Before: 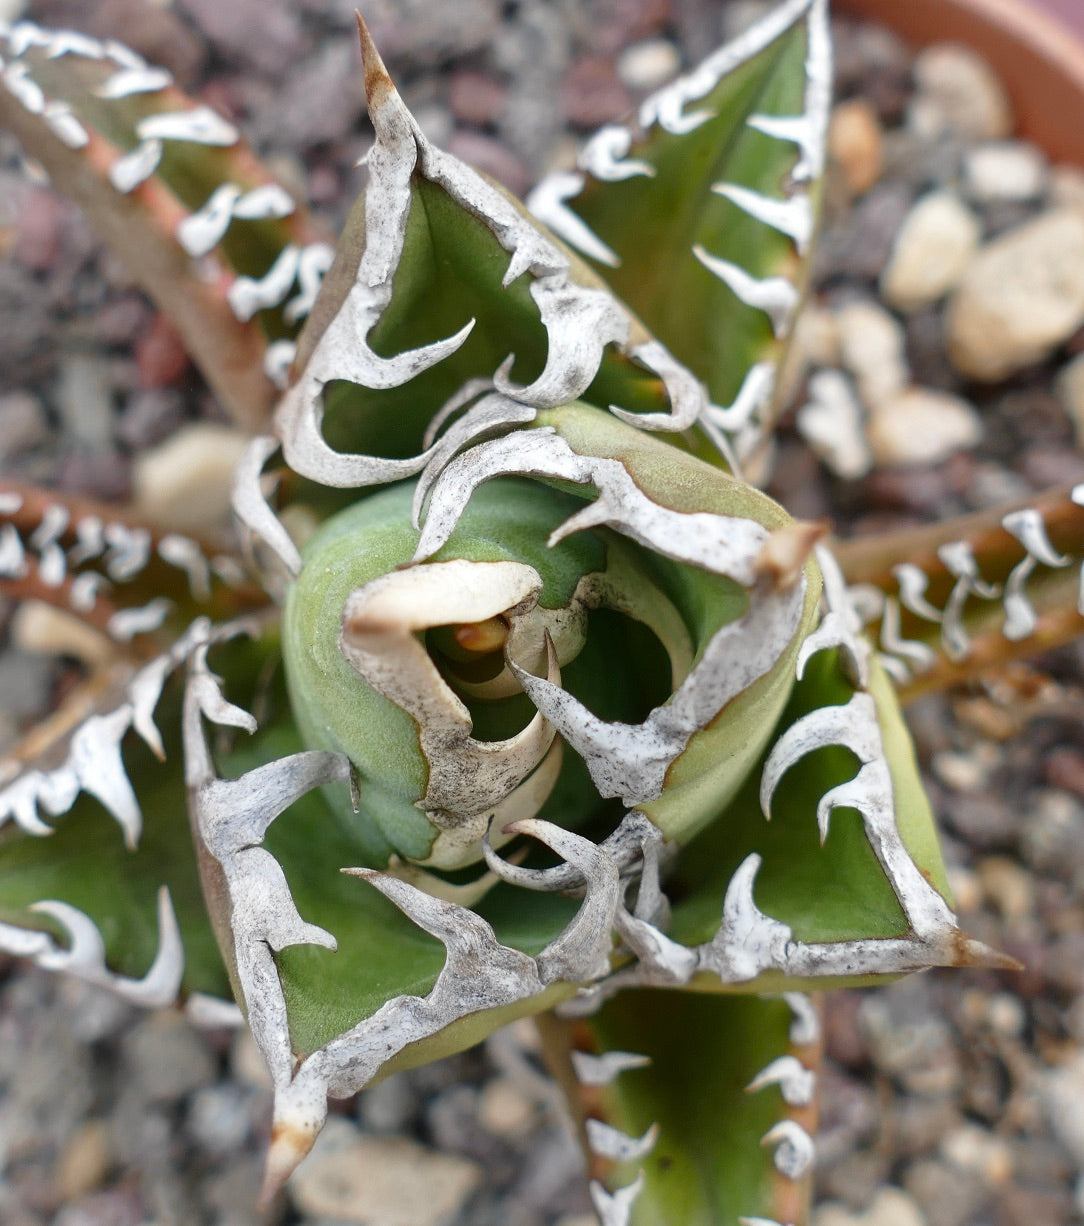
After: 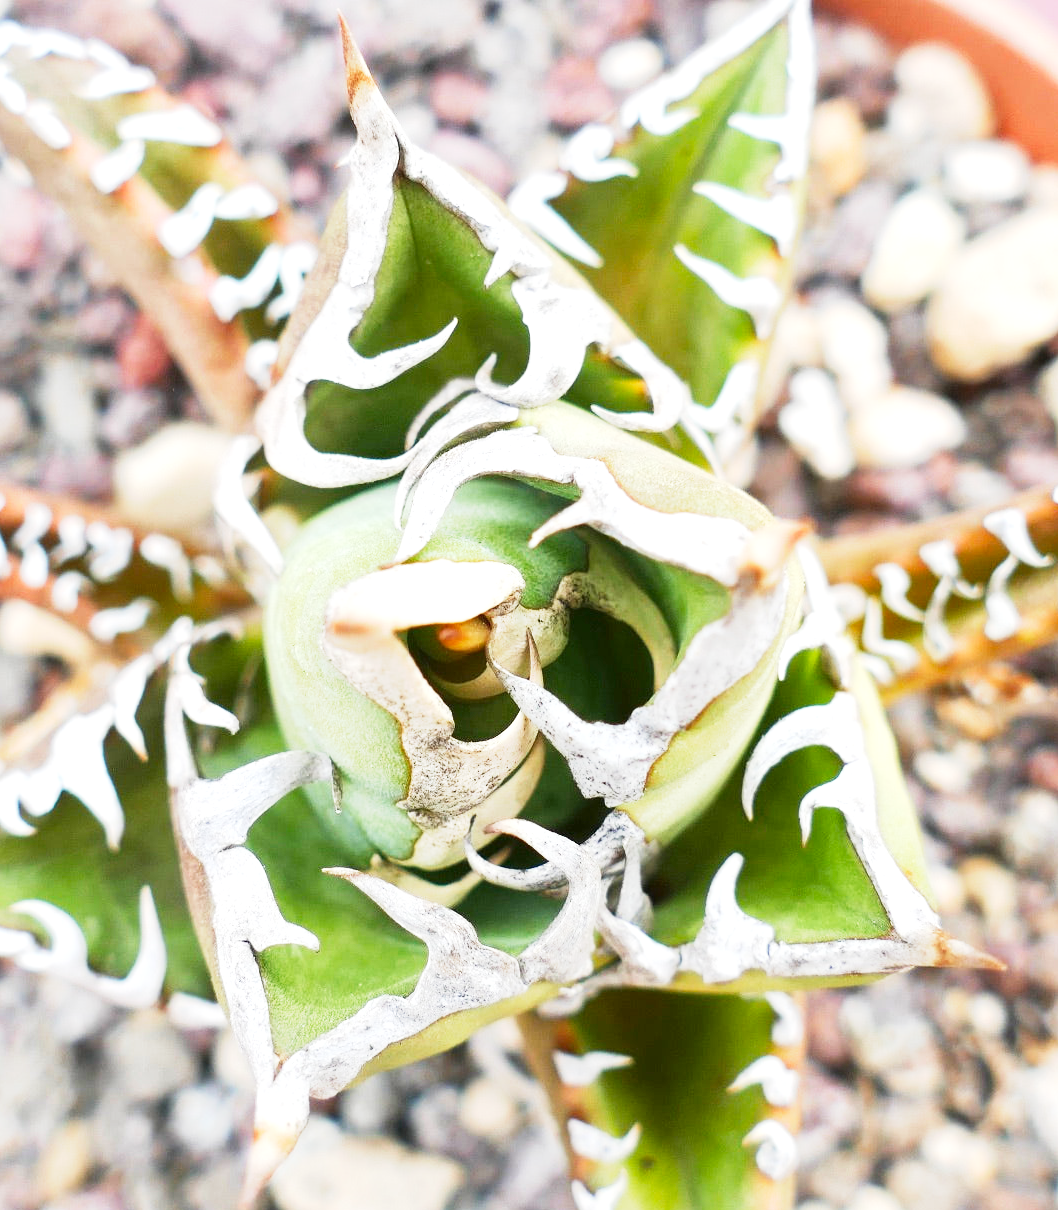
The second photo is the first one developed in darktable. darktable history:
crop and rotate: left 1.751%, right 0.63%, bottom 1.283%
contrast brightness saturation: contrast 0.04, saturation 0.165
tone equalizer: -8 EV -0.386 EV, -7 EV -0.398 EV, -6 EV -0.336 EV, -5 EV -0.243 EV, -3 EV 0.204 EV, -2 EV 0.309 EV, -1 EV 0.401 EV, +0 EV 0.404 EV
exposure: black level correction 0, exposure 0.9 EV, compensate highlight preservation false
base curve: curves: ch0 [(0, 0) (0.088, 0.125) (0.176, 0.251) (0.354, 0.501) (0.613, 0.749) (1, 0.877)], preserve colors none
